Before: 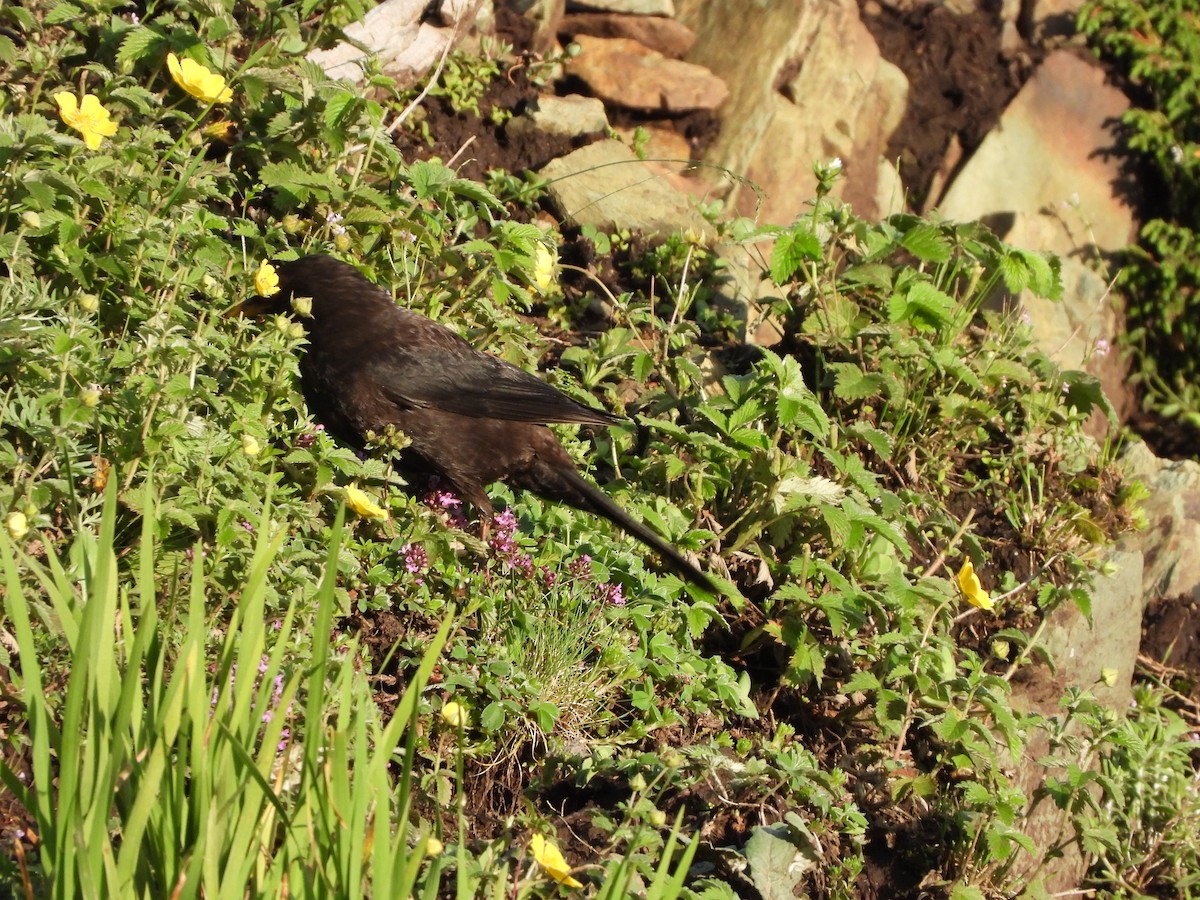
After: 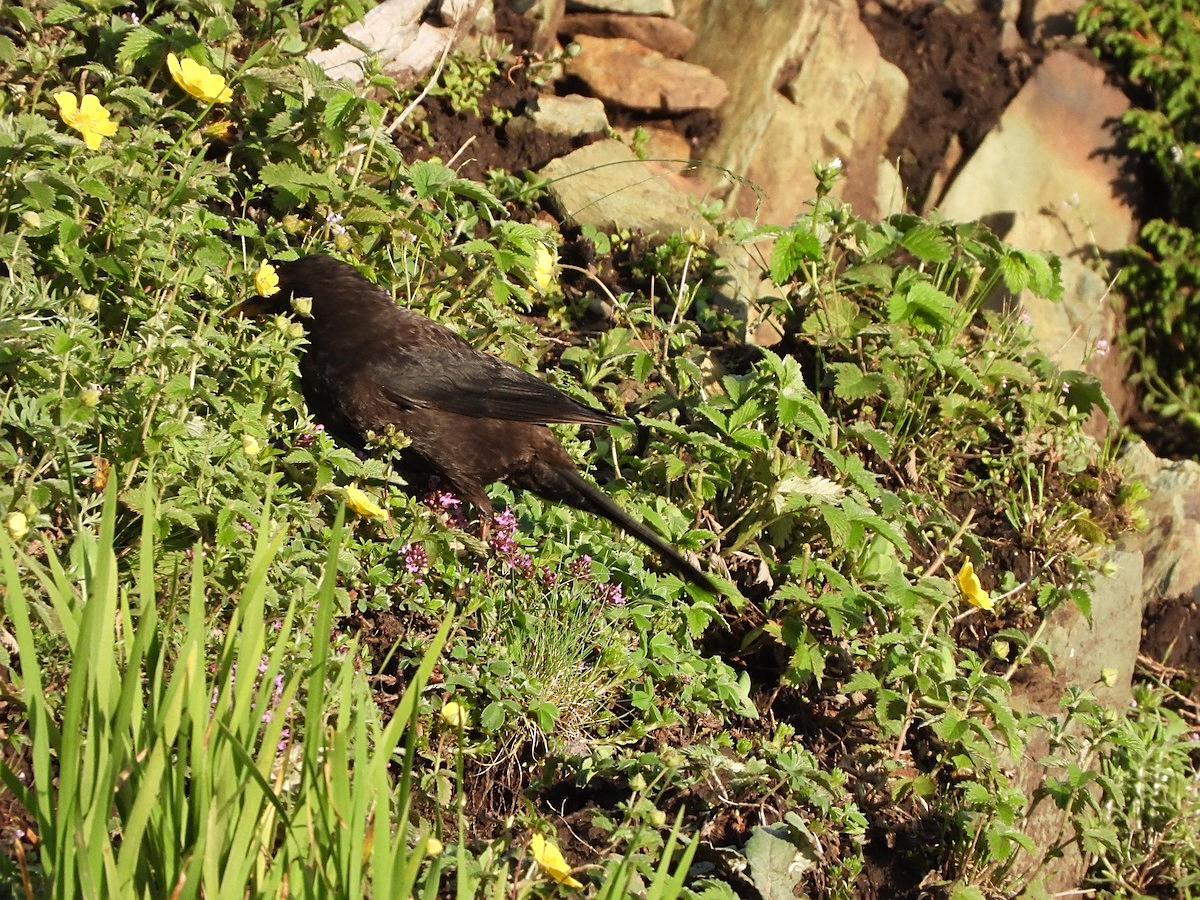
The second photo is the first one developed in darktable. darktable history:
sharpen: radius 1.864, amount 0.398, threshold 1.271
grain: coarseness 0.09 ISO, strength 10%
